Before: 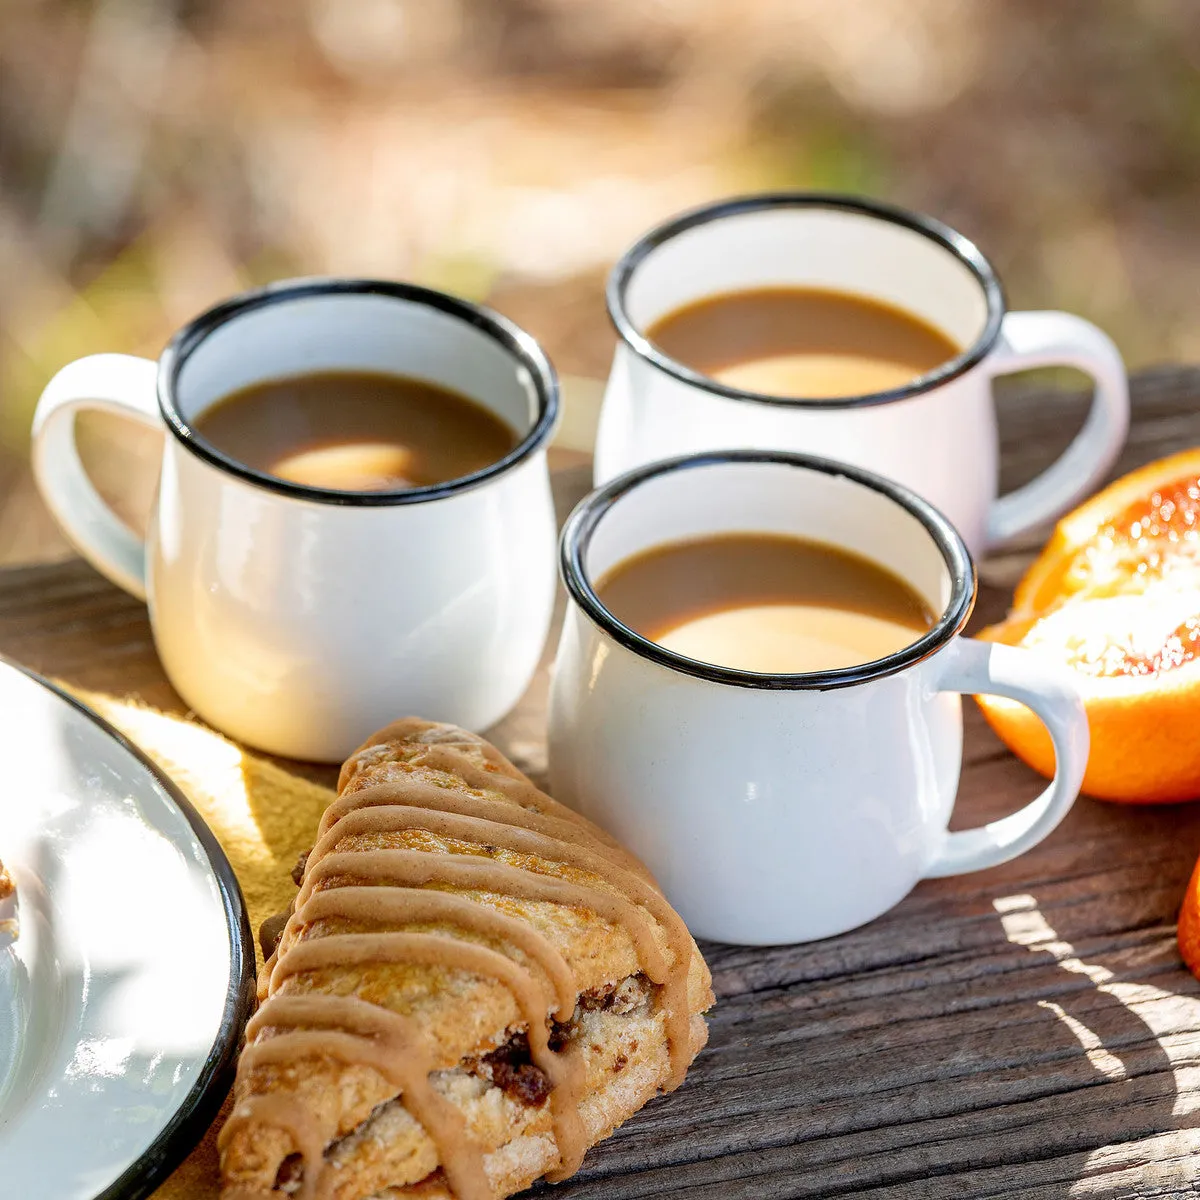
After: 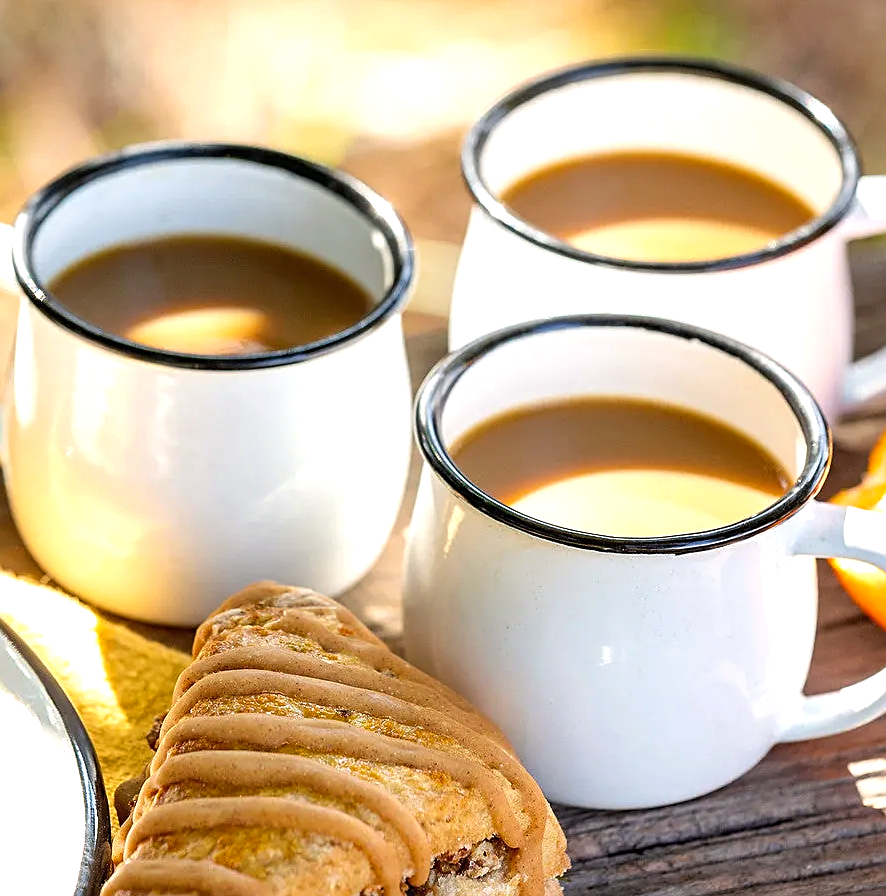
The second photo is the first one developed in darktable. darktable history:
crop and rotate: left 12.097%, top 11.36%, right 14.036%, bottom 13.897%
color balance rgb: highlights gain › chroma 1.073%, highlights gain › hue 60.03°, perceptual saturation grading › global saturation 0.472%, perceptual brilliance grading › highlights 9.907%, perceptual brilliance grading › mid-tones 5.456%, global vibrance 20%
sharpen: radius 1.971
exposure: black level correction -0.001, exposure 0.08 EV, compensate exposure bias true, compensate highlight preservation false
